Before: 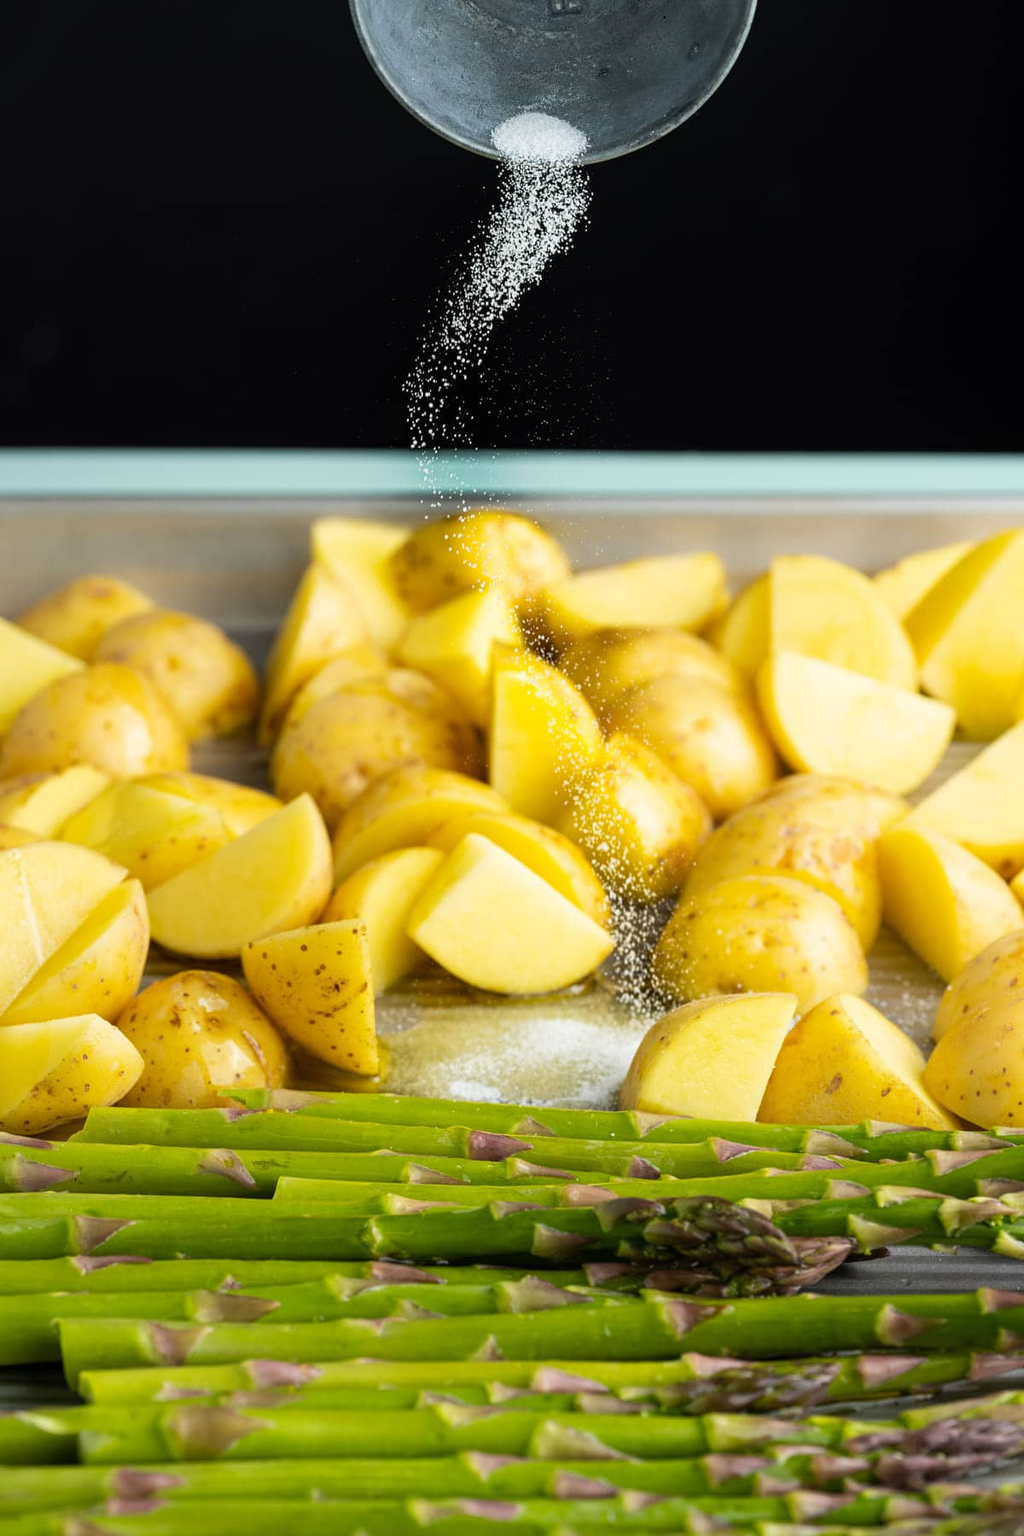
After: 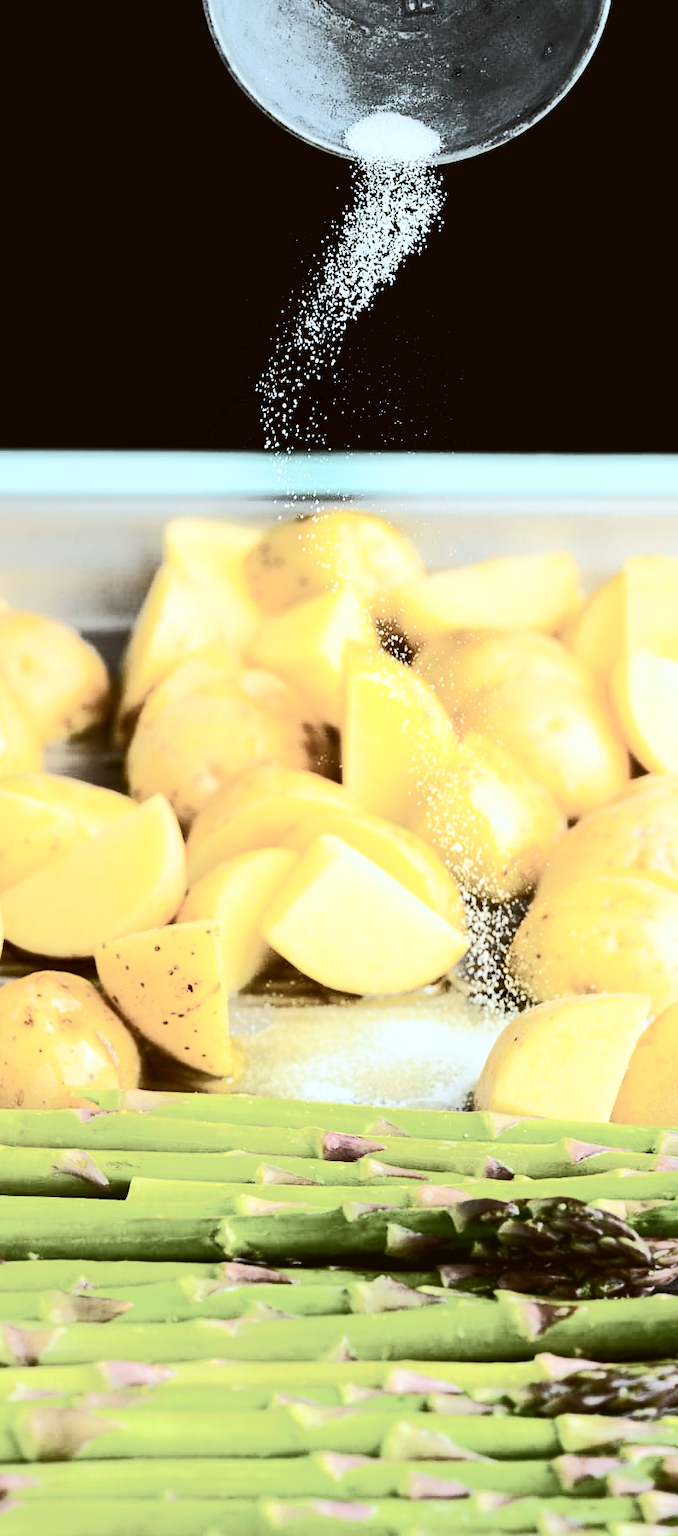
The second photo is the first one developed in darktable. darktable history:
crop and rotate: left 14.337%, right 19.361%
contrast brightness saturation: contrast 0.427, brightness 0.548, saturation -0.202
tone curve: curves: ch0 [(0, 0) (0.003, 0.011) (0.011, 0.014) (0.025, 0.018) (0.044, 0.023) (0.069, 0.028) (0.1, 0.031) (0.136, 0.039) (0.177, 0.056) (0.224, 0.081) (0.277, 0.129) (0.335, 0.188) (0.399, 0.256) (0.468, 0.367) (0.543, 0.514) (0.623, 0.684) (0.709, 0.785) (0.801, 0.846) (0.898, 0.884) (1, 1)], color space Lab, independent channels, preserve colors none
color correction: highlights a* -3.16, highlights b* -6.56, shadows a* 3.27, shadows b* 5.7
